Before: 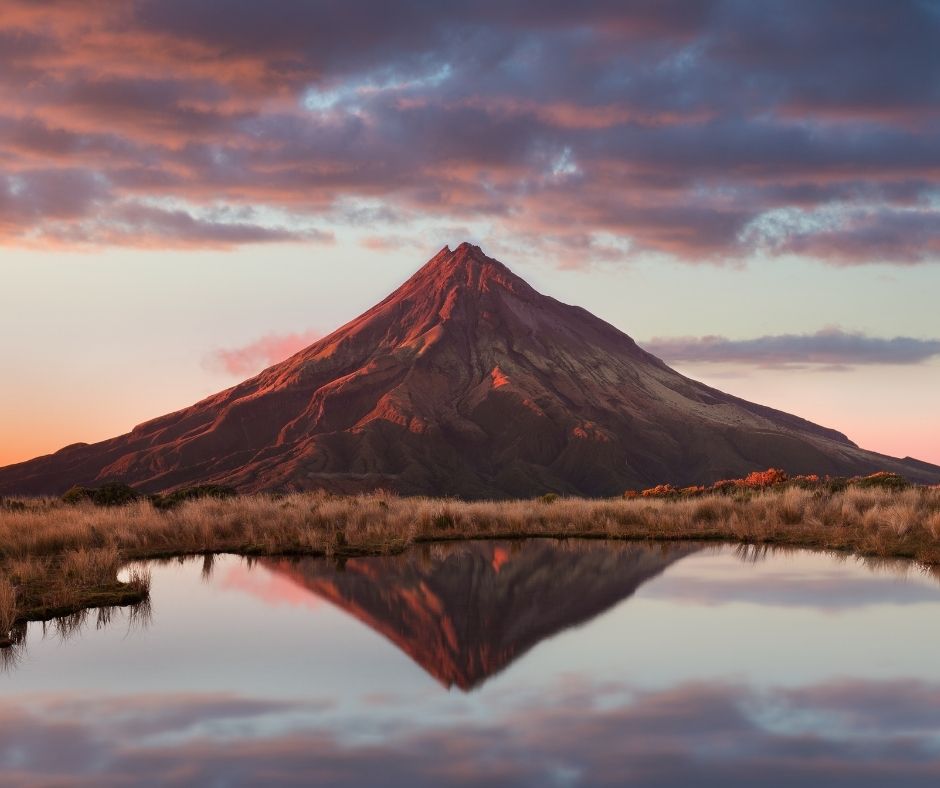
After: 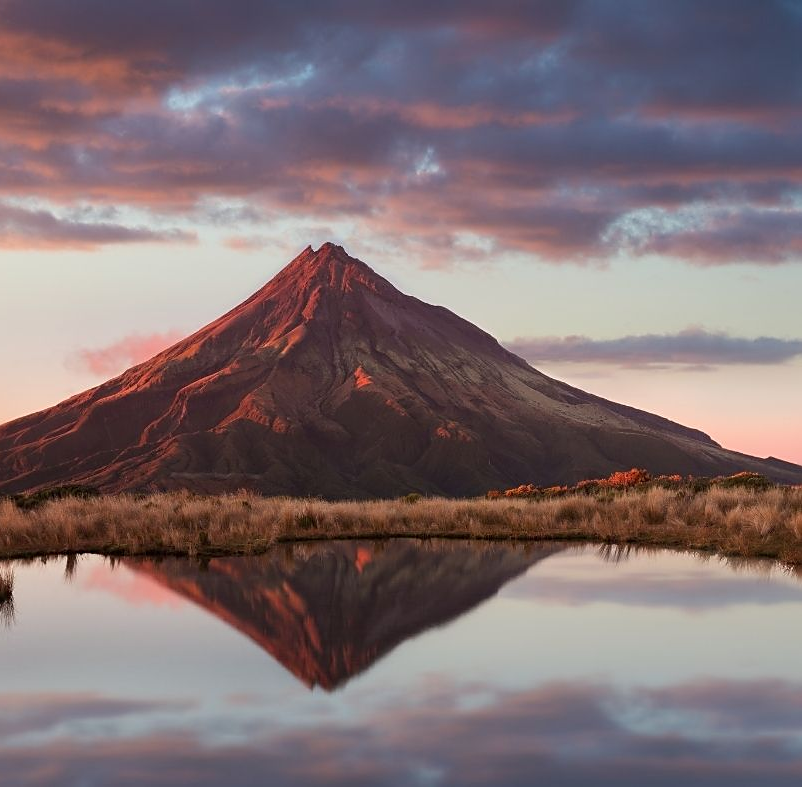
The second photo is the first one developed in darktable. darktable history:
crop and rotate: left 14.584%
sharpen: radius 1.864, amount 0.398, threshold 1.271
